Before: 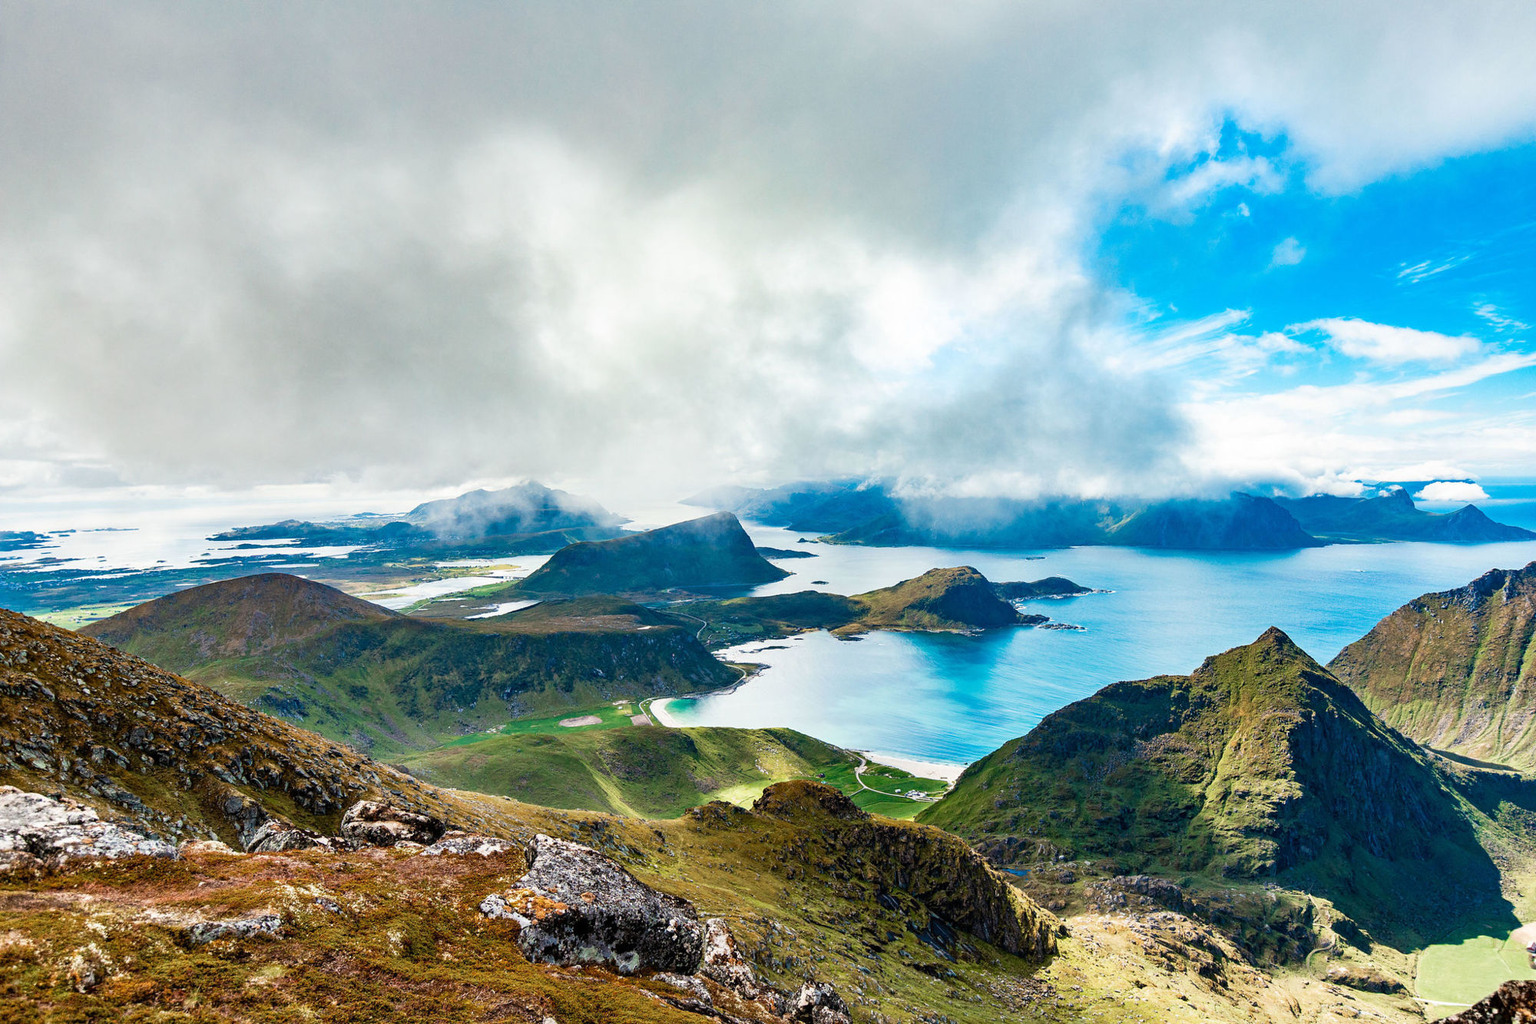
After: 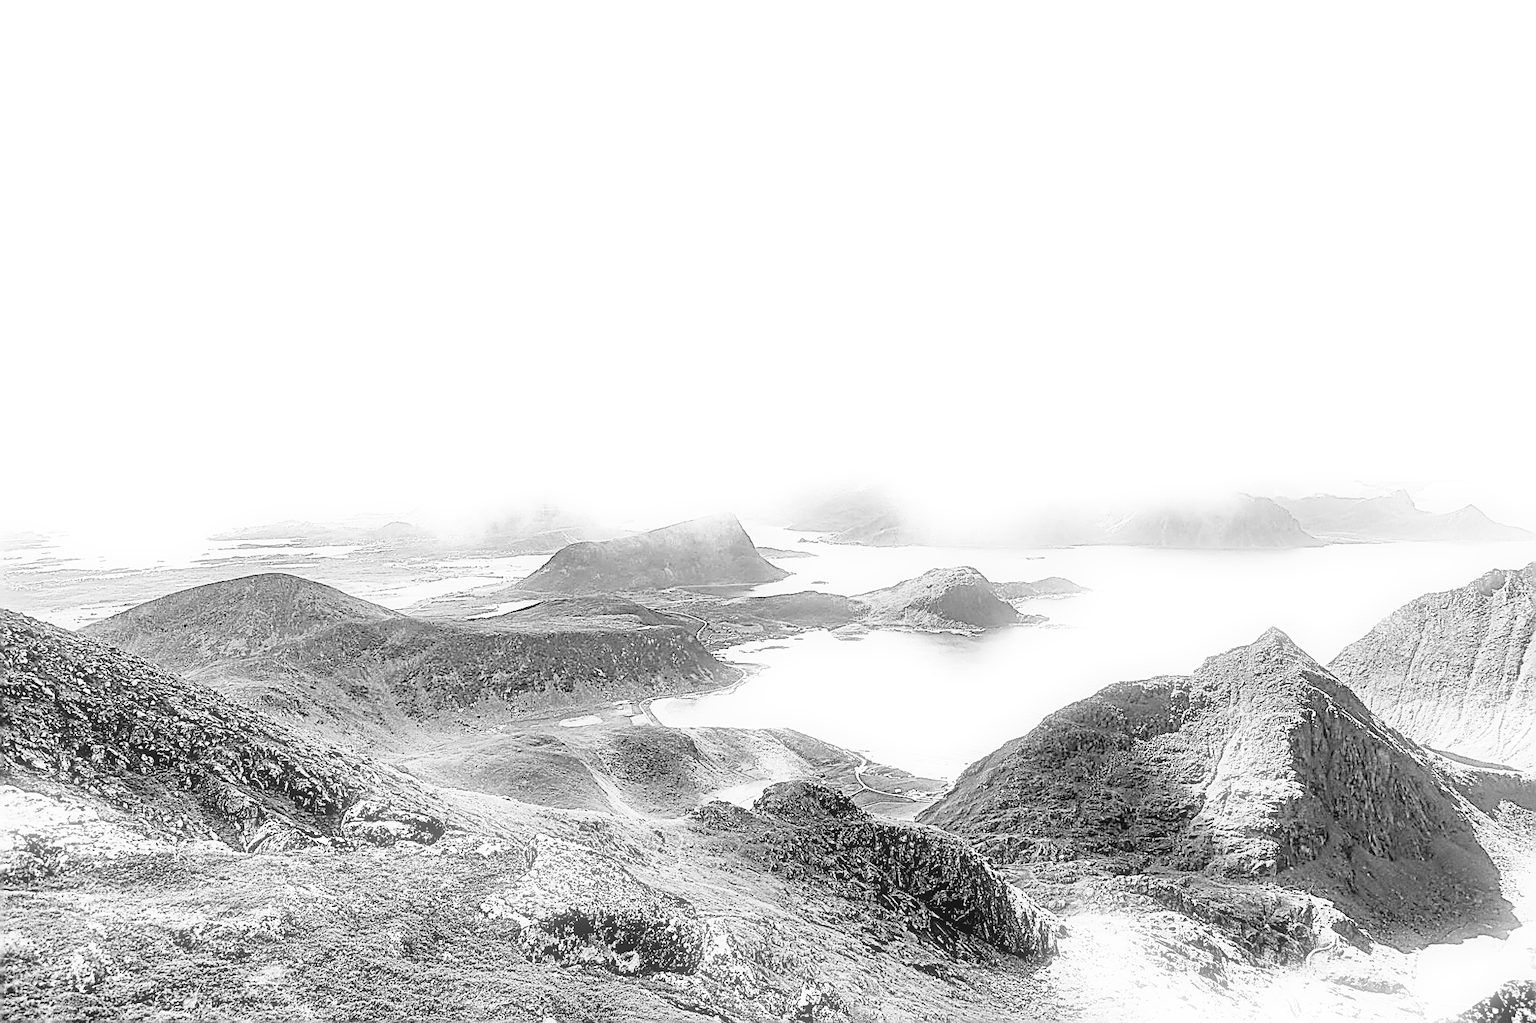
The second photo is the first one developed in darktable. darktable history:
exposure: black level correction 0.006, exposure -0.226 EV, compensate highlight preservation false
tone curve: curves: ch0 [(0, 0.052) (0.207, 0.35) (0.392, 0.592) (0.54, 0.803) (0.725, 0.922) (0.99, 0.974)], color space Lab, independent channels, preserve colors none
color zones: curves: ch0 [(0, 0.465) (0.092, 0.596) (0.289, 0.464) (0.429, 0.453) (0.571, 0.464) (0.714, 0.455) (0.857, 0.462) (1, 0.465)]
contrast brightness saturation: brightness 0.18, saturation -0.5
color calibration: output gray [0.22, 0.42, 0.37, 0], gray › normalize channels true, illuminant same as pipeline (D50), adaptation XYZ, x 0.346, y 0.359, gamut compression 0
sharpen: amount 1.861
bloom: size 5%, threshold 95%, strength 15%
